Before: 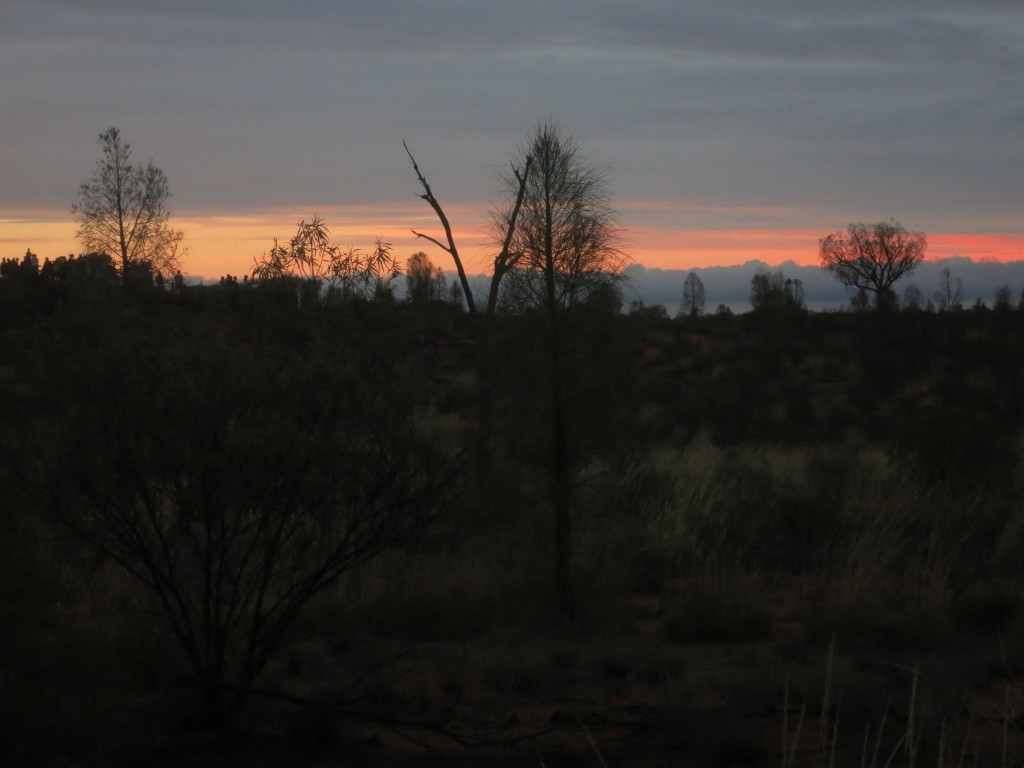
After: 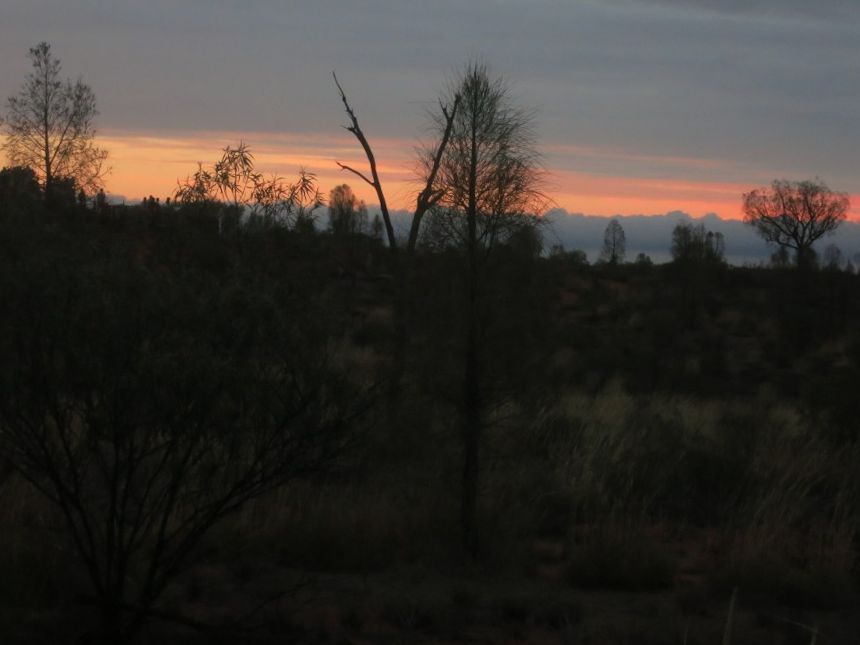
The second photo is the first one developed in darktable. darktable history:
crop and rotate: angle -3.23°, left 5.132%, top 5.167%, right 4.638%, bottom 4.648%
exposure: compensate highlight preservation false
